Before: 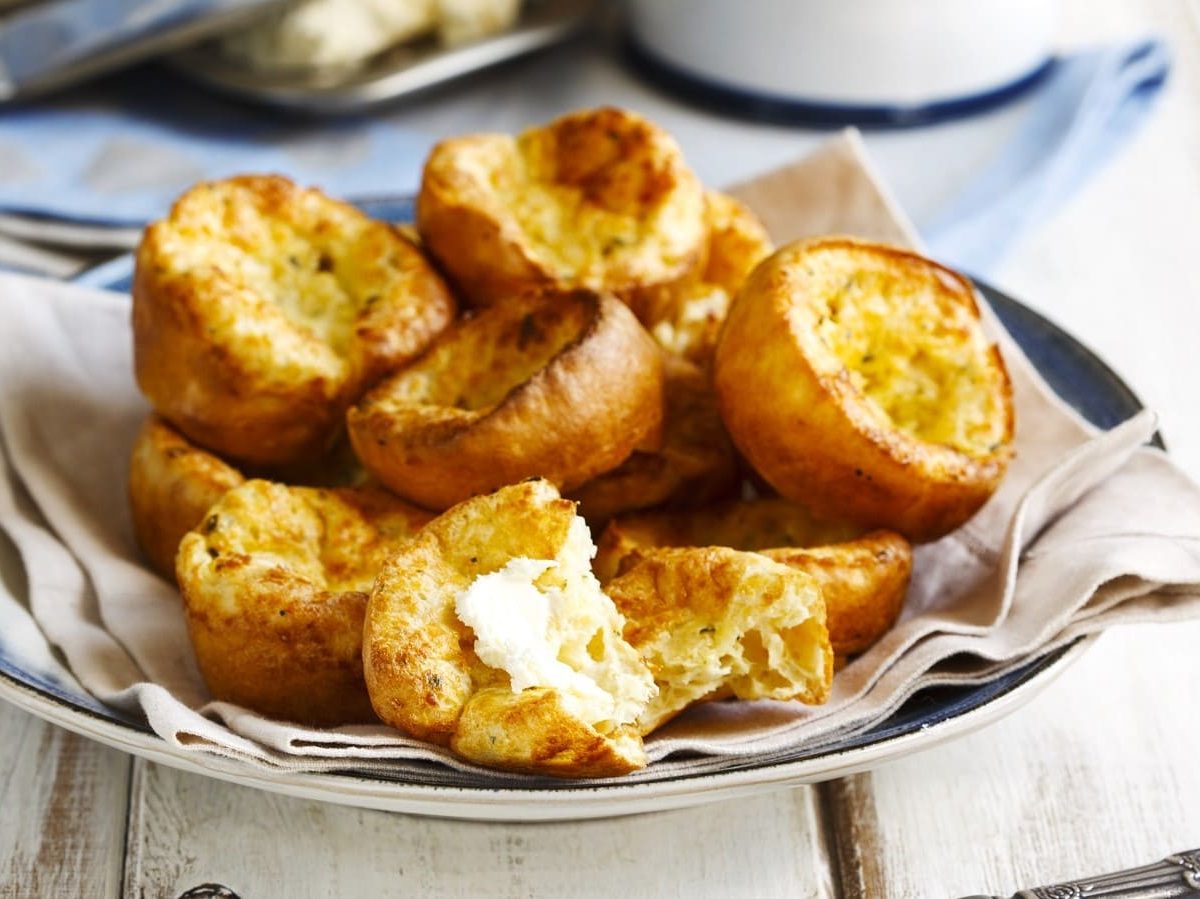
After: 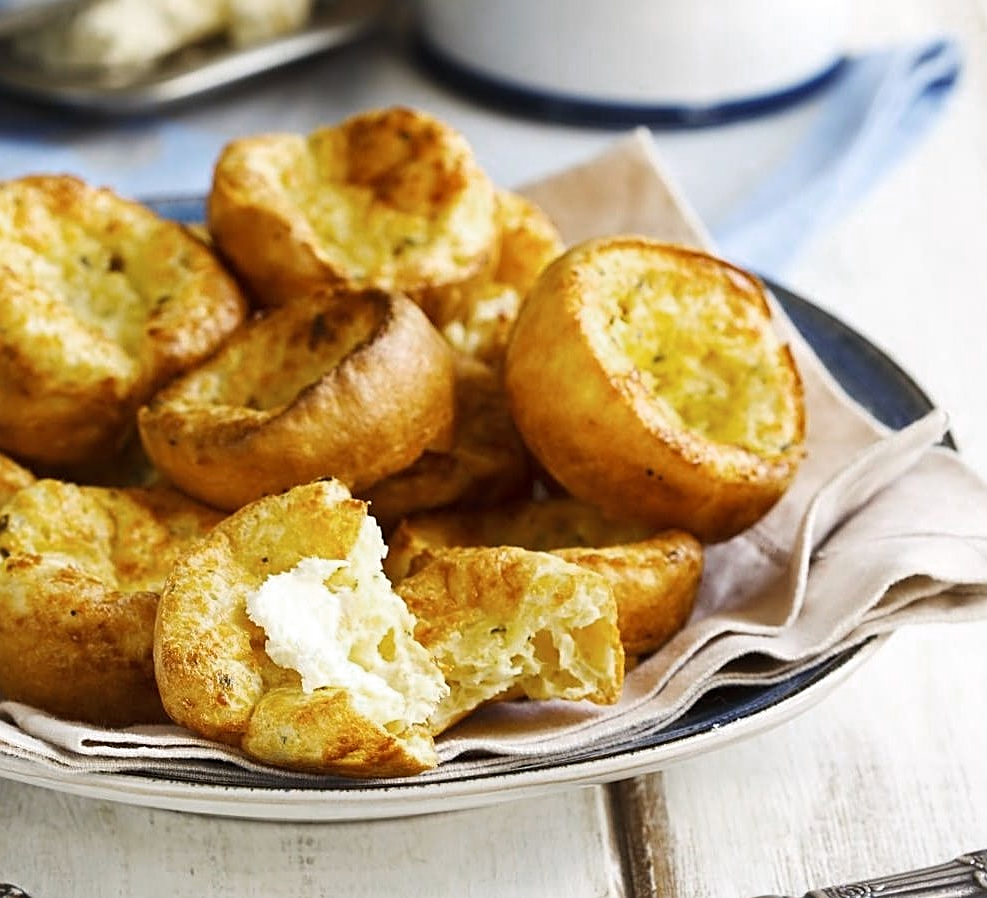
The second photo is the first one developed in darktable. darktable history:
color zones: curves: ch0 [(0, 0.558) (0.143, 0.548) (0.286, 0.447) (0.429, 0.259) (0.571, 0.5) (0.714, 0.5) (0.857, 0.593) (1, 0.558)]; ch1 [(0, 0.543) (0.01, 0.544) (0.12, 0.492) (0.248, 0.458) (0.5, 0.534) (0.748, 0.5) (0.99, 0.469) (1, 0.543)]; ch2 [(0, 0.507) (0.143, 0.522) (0.286, 0.505) (0.429, 0.5) (0.571, 0.5) (0.714, 0.5) (0.857, 0.5) (1, 0.507)]
crop: left 17.441%, bottom 0.04%
sharpen: on, module defaults
